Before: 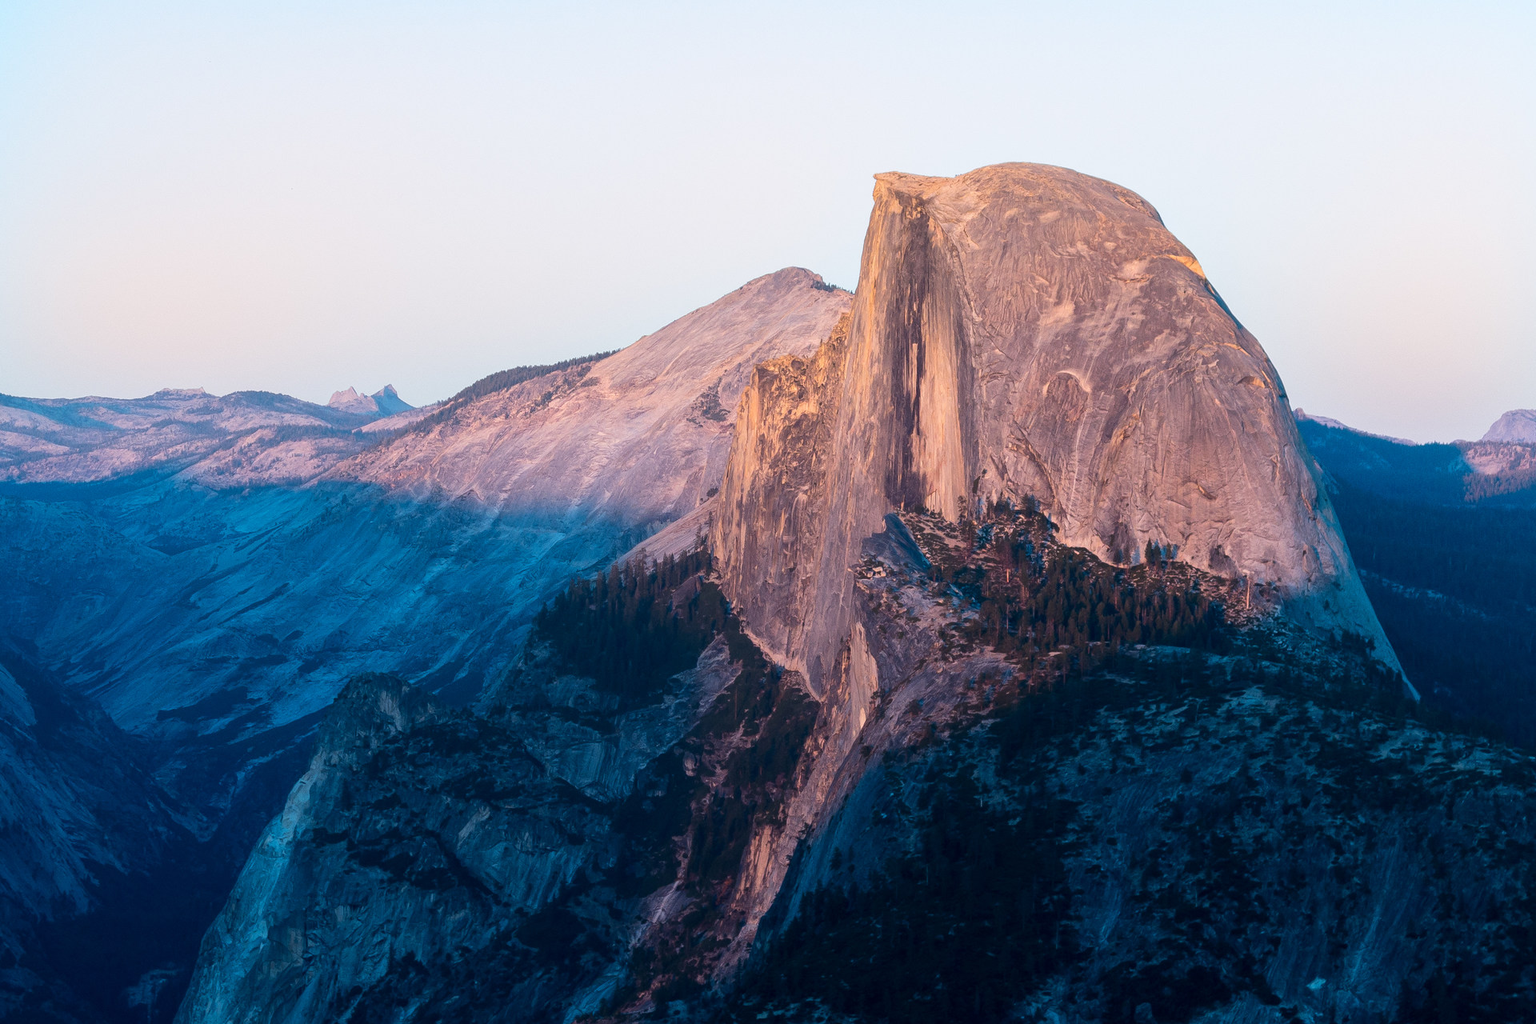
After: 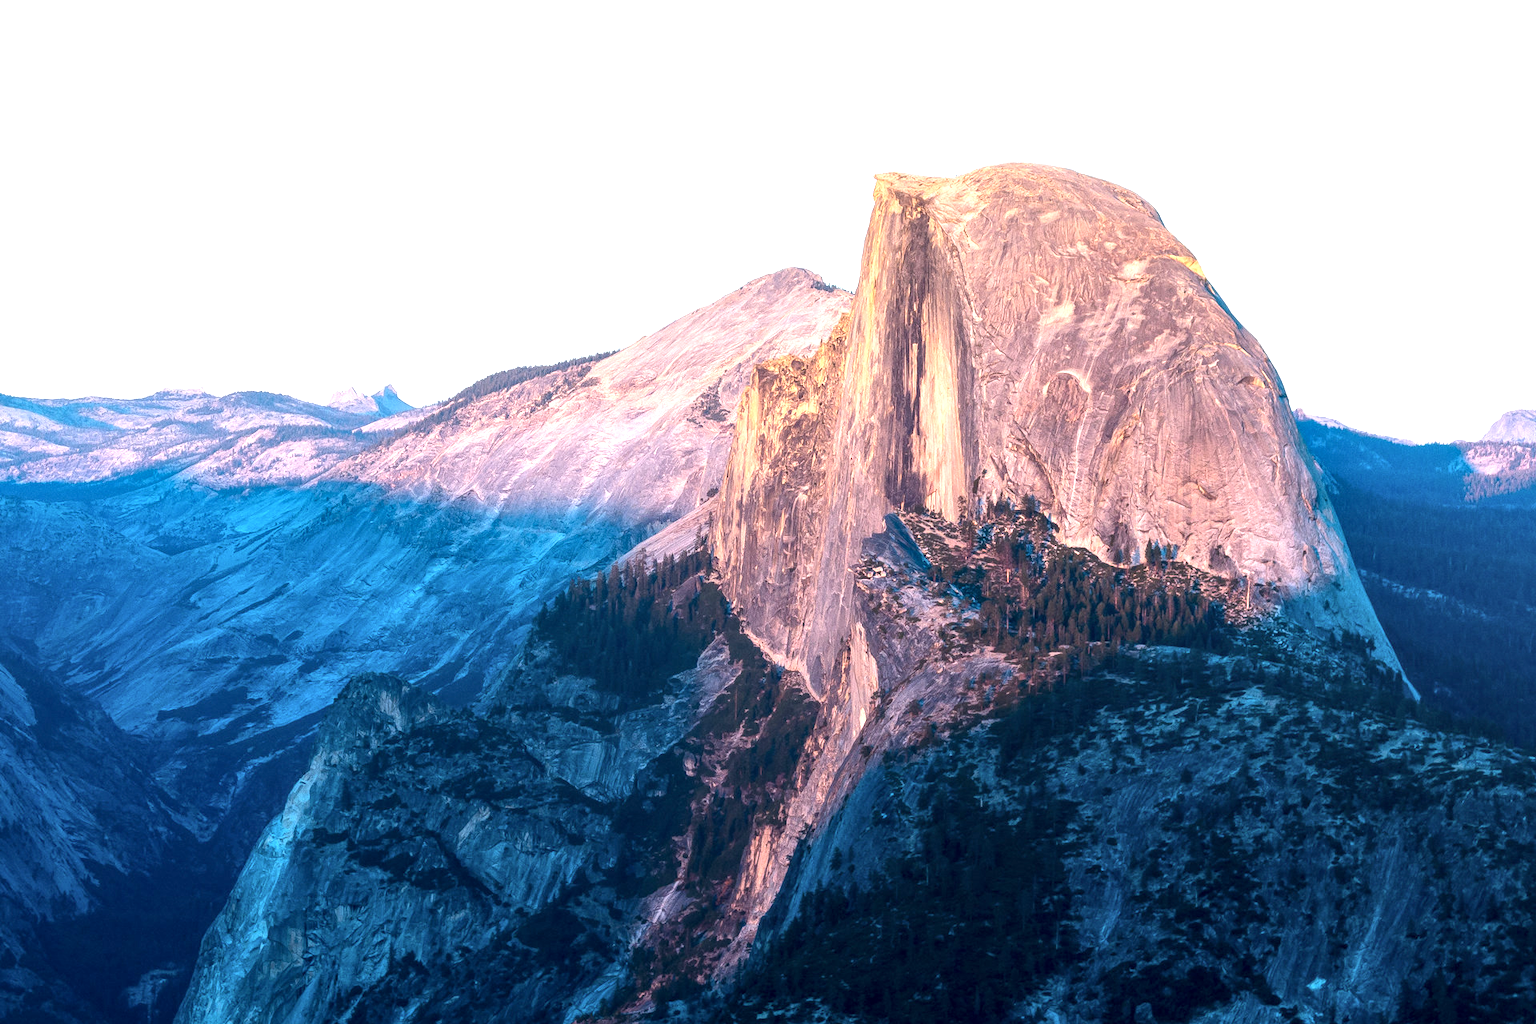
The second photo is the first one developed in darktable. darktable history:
exposure: exposure 1 EV, compensate highlight preservation false
local contrast: detail 130%
